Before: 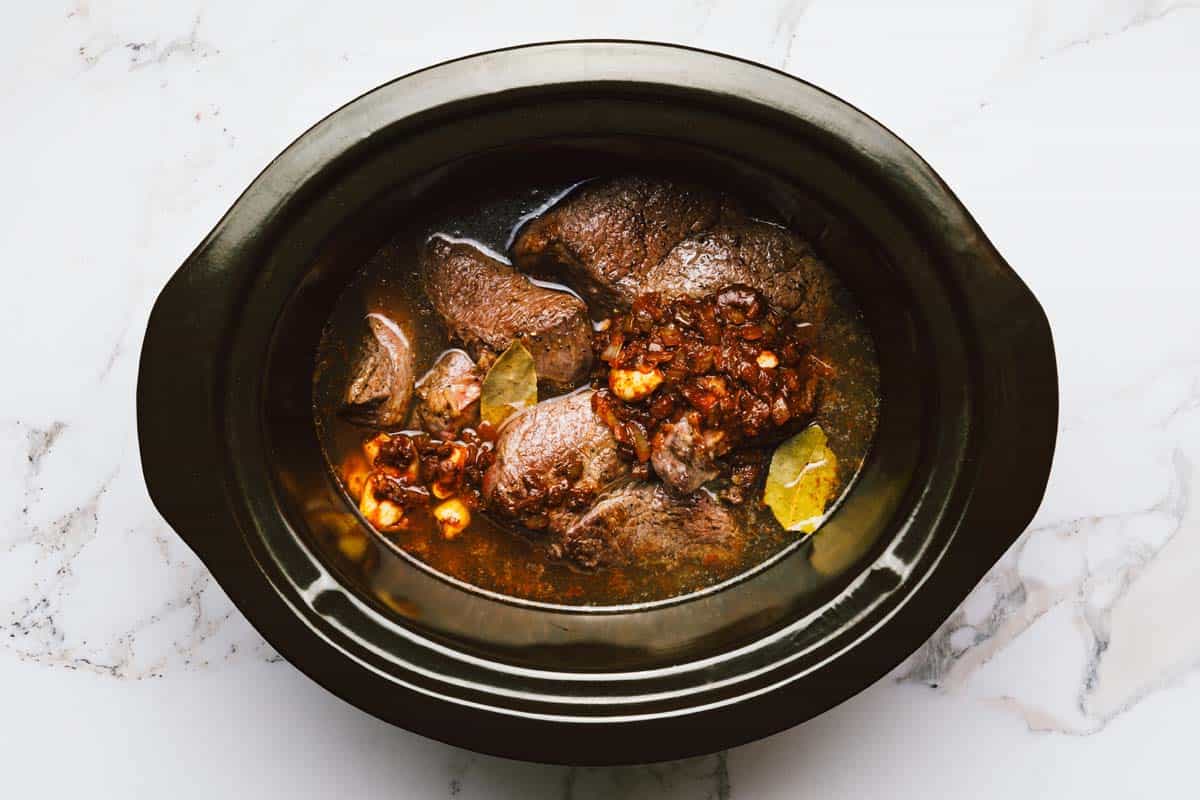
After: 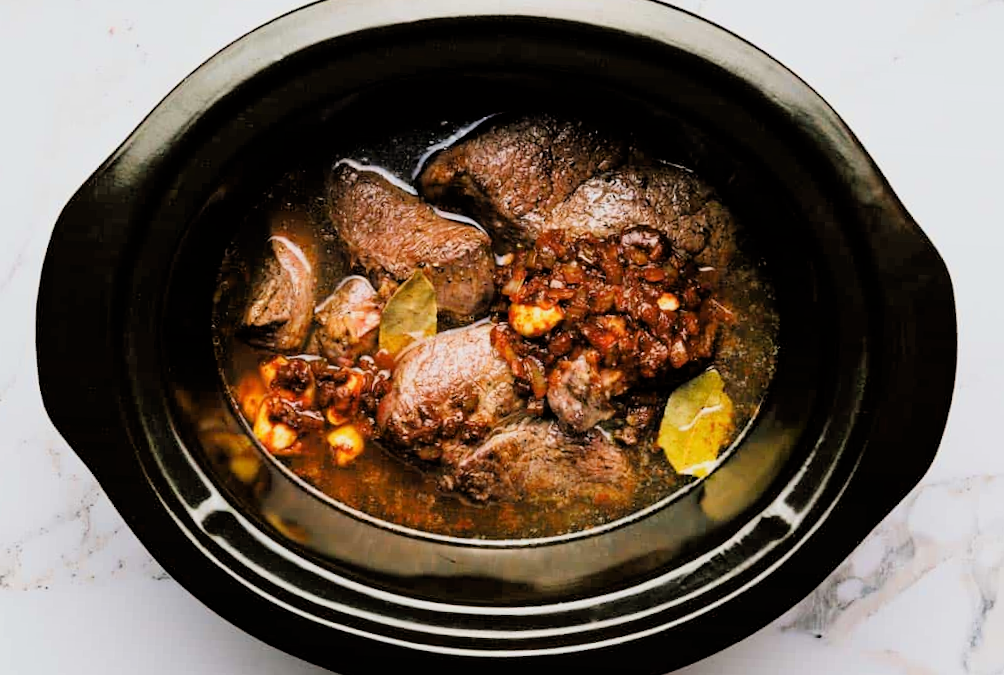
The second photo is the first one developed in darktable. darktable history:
exposure: black level correction 0.001, exposure 0.499 EV, compensate highlight preservation false
filmic rgb: black relative exposure -4.83 EV, white relative exposure 4.03 EV, hardness 2.78, color science v6 (2022)
crop and rotate: angle -2.84°, left 5.42%, top 5.214%, right 4.751%, bottom 4.161%
